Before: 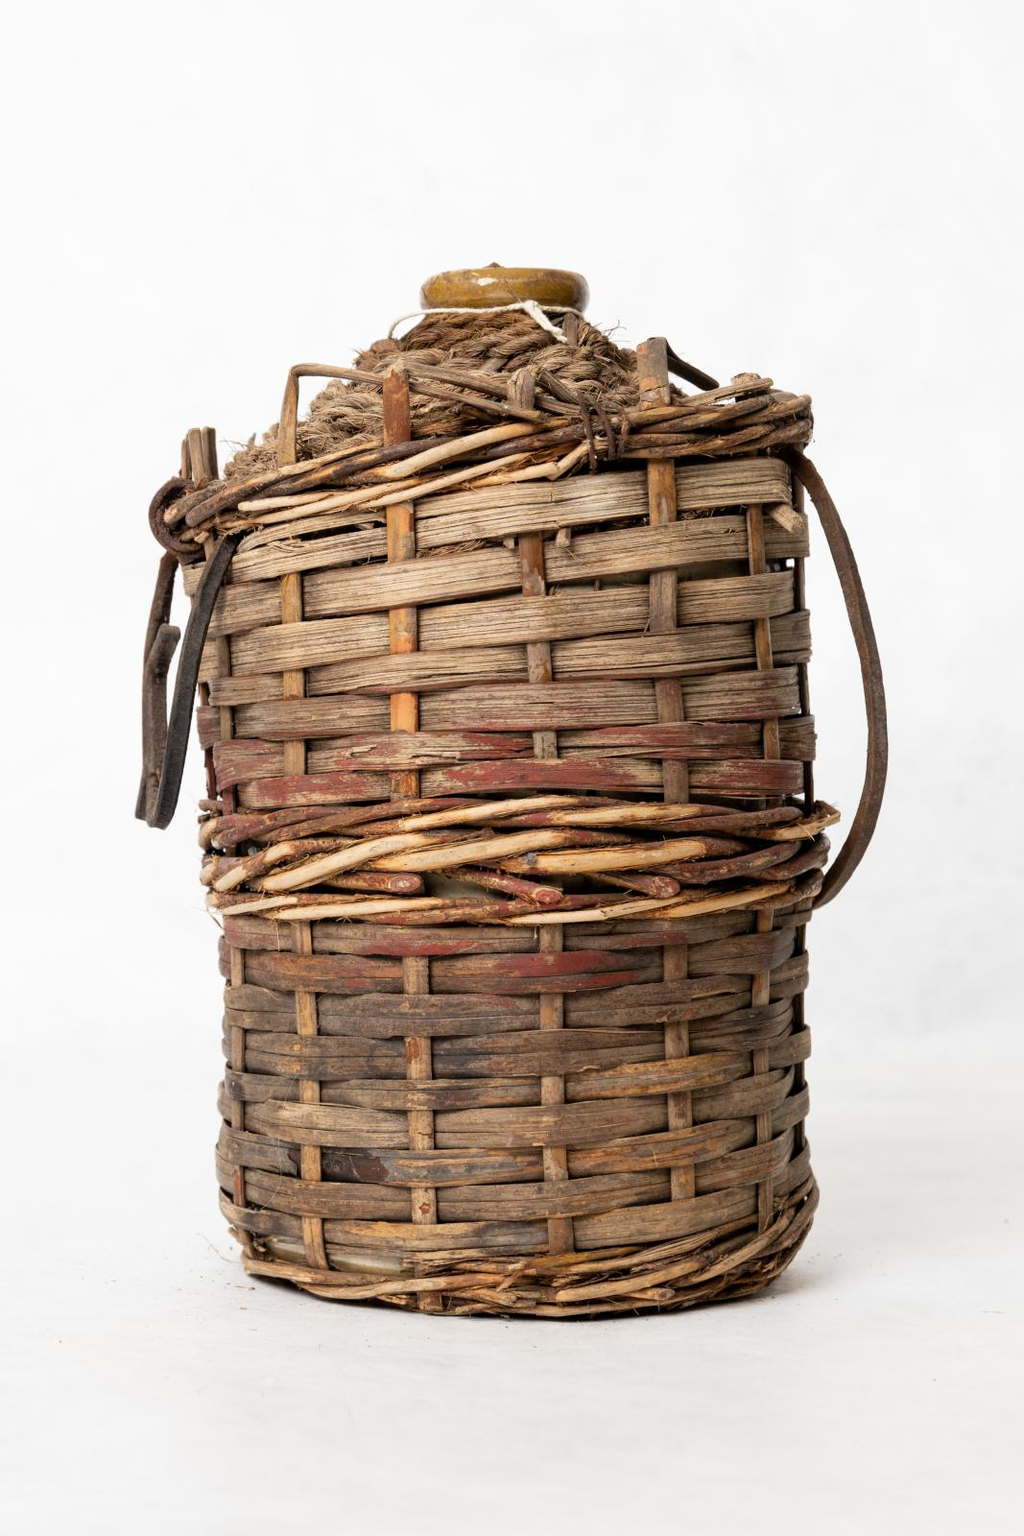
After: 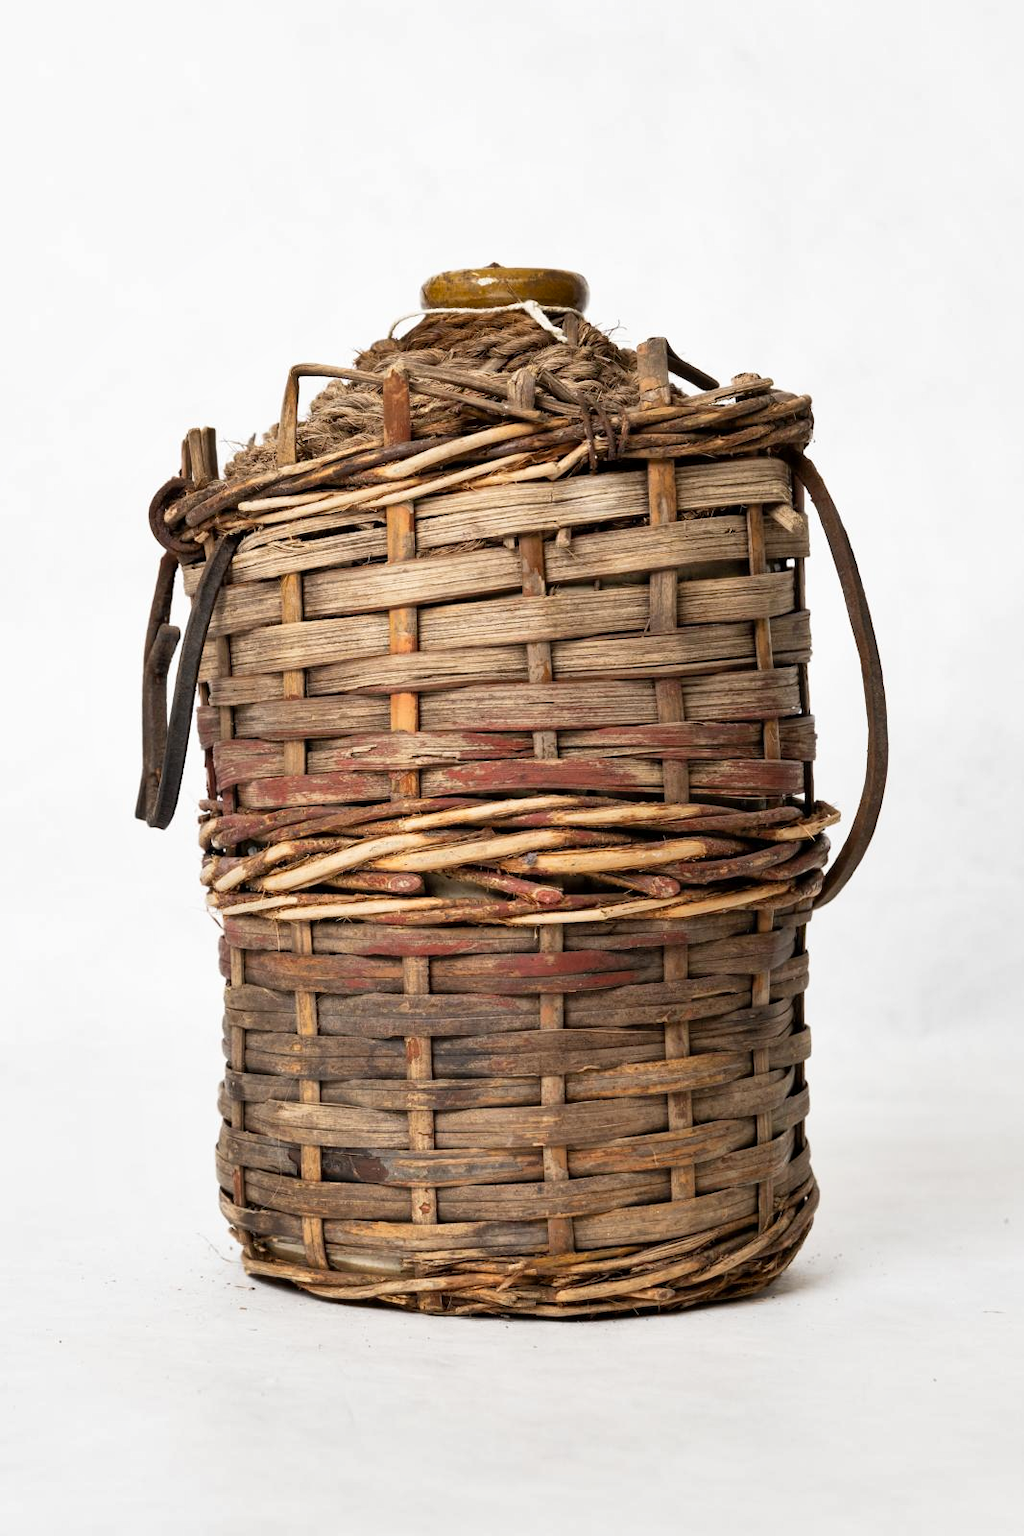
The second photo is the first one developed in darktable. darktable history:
tone curve: curves: ch0 [(0, 0) (0.003, 0.003) (0.011, 0.012) (0.025, 0.026) (0.044, 0.046) (0.069, 0.072) (0.1, 0.104) (0.136, 0.141) (0.177, 0.185) (0.224, 0.234) (0.277, 0.289) (0.335, 0.349) (0.399, 0.415) (0.468, 0.488) (0.543, 0.566) (0.623, 0.649) (0.709, 0.739) (0.801, 0.834) (0.898, 0.923) (1, 1)], preserve colors none
shadows and highlights: low approximation 0.01, soften with gaussian
